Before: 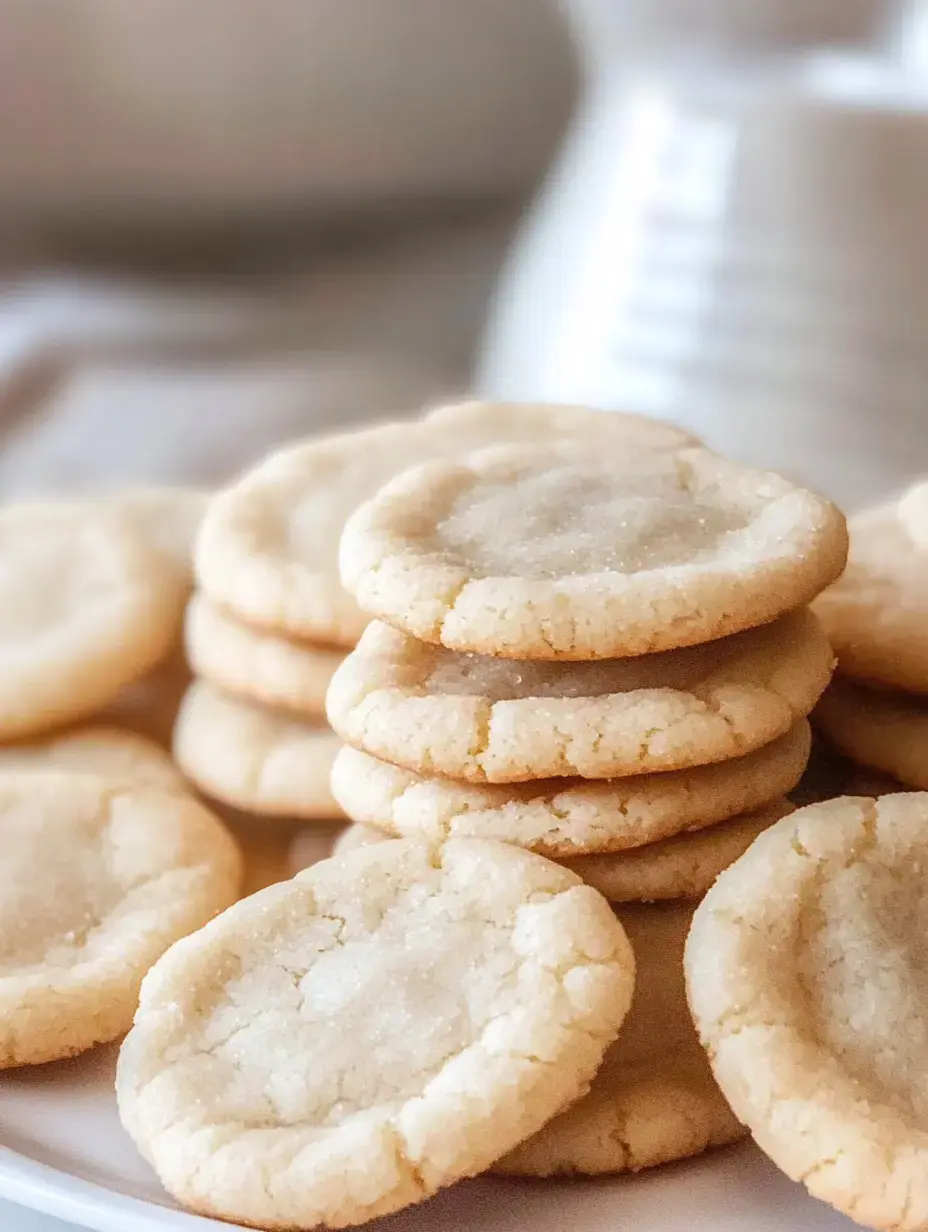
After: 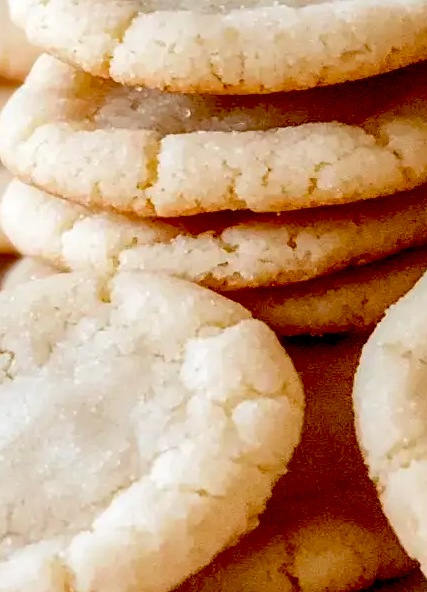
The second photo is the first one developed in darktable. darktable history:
exposure: black level correction 0.057, compensate highlight preservation false
tone equalizer: edges refinement/feathering 500, mask exposure compensation -1.57 EV, preserve details no
crop: left 35.773%, top 46.017%, right 18.204%, bottom 5.922%
